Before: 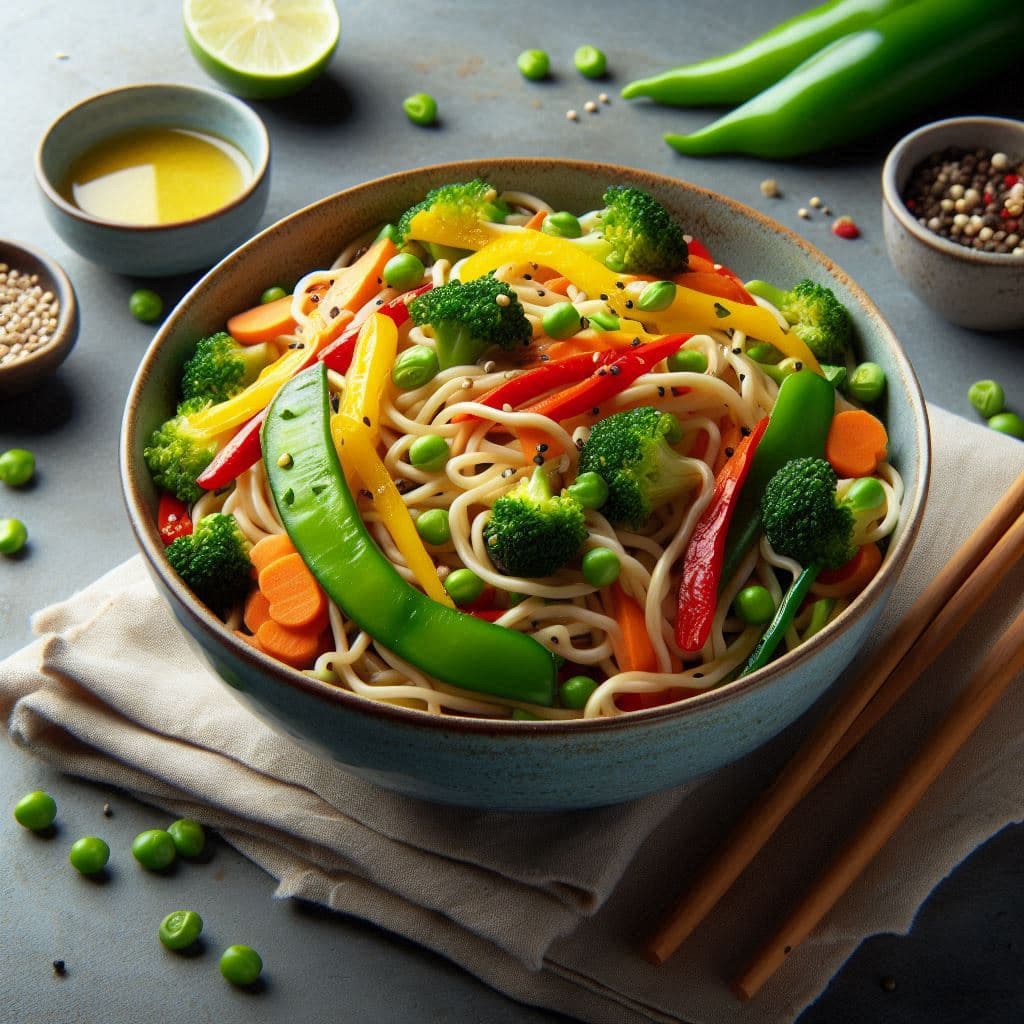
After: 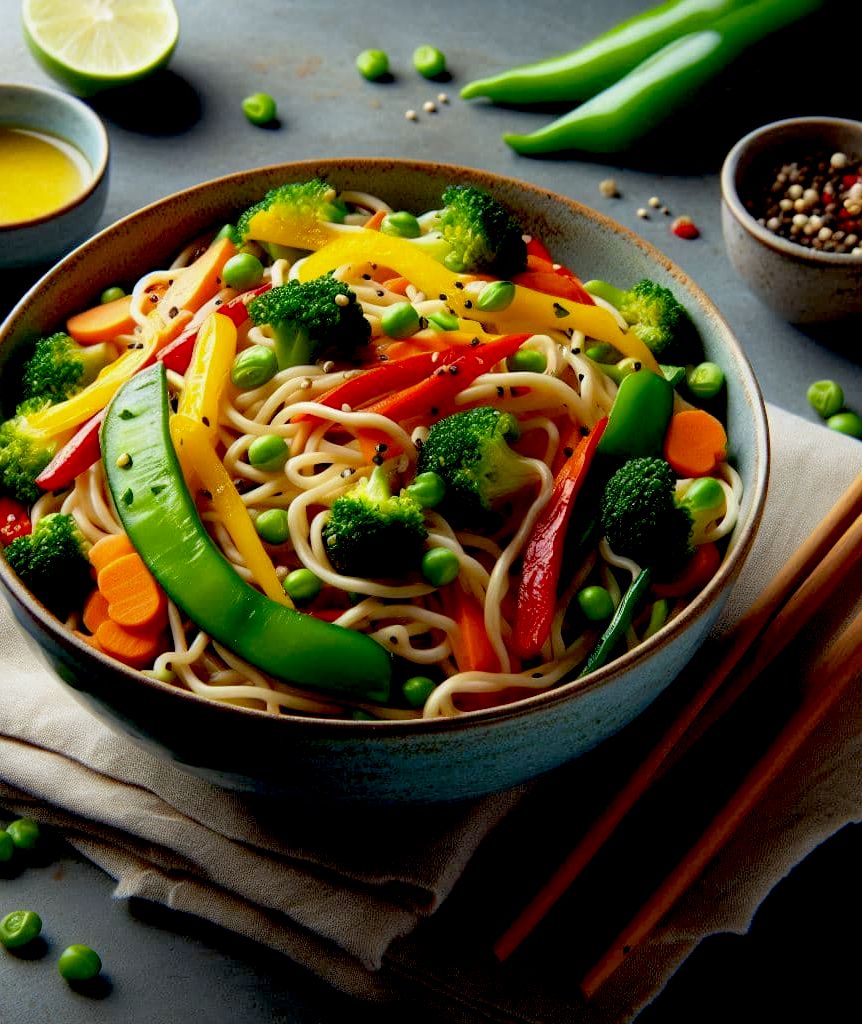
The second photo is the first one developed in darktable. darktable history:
exposure: black level correction 0.029, exposure -0.076 EV, compensate highlight preservation false
crop: left 15.8%
